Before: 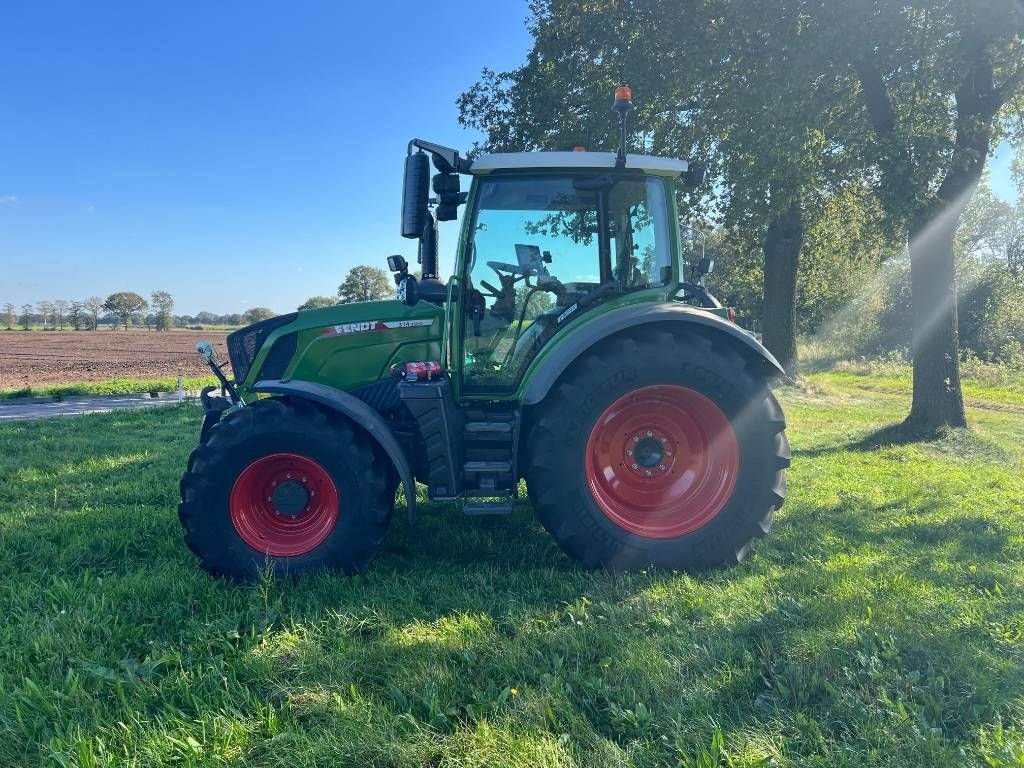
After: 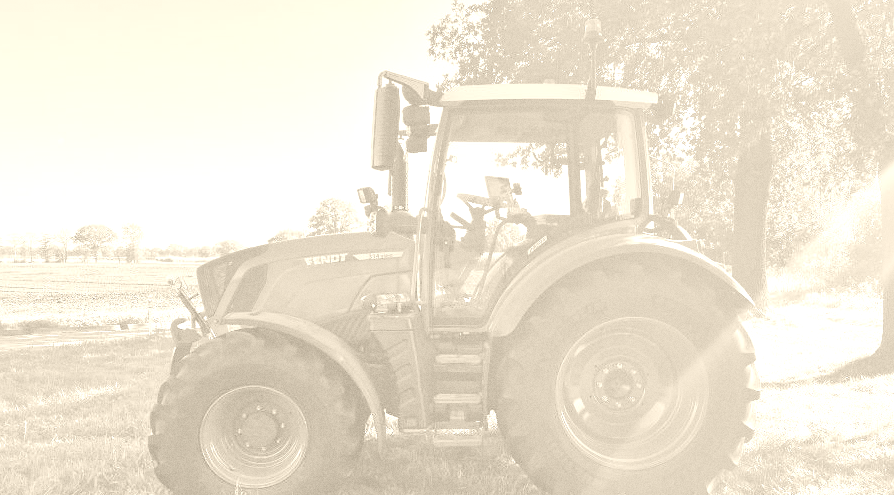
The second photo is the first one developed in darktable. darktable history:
grain: coarseness 0.47 ISO
colorize: hue 36°, saturation 71%, lightness 80.79%
tone equalizer: -8 EV -0.528 EV, -7 EV -0.319 EV, -6 EV -0.083 EV, -5 EV 0.413 EV, -4 EV 0.985 EV, -3 EV 0.791 EV, -2 EV -0.01 EV, -1 EV 0.14 EV, +0 EV -0.012 EV, smoothing 1
crop: left 3.015%, top 8.969%, right 9.647%, bottom 26.457%
